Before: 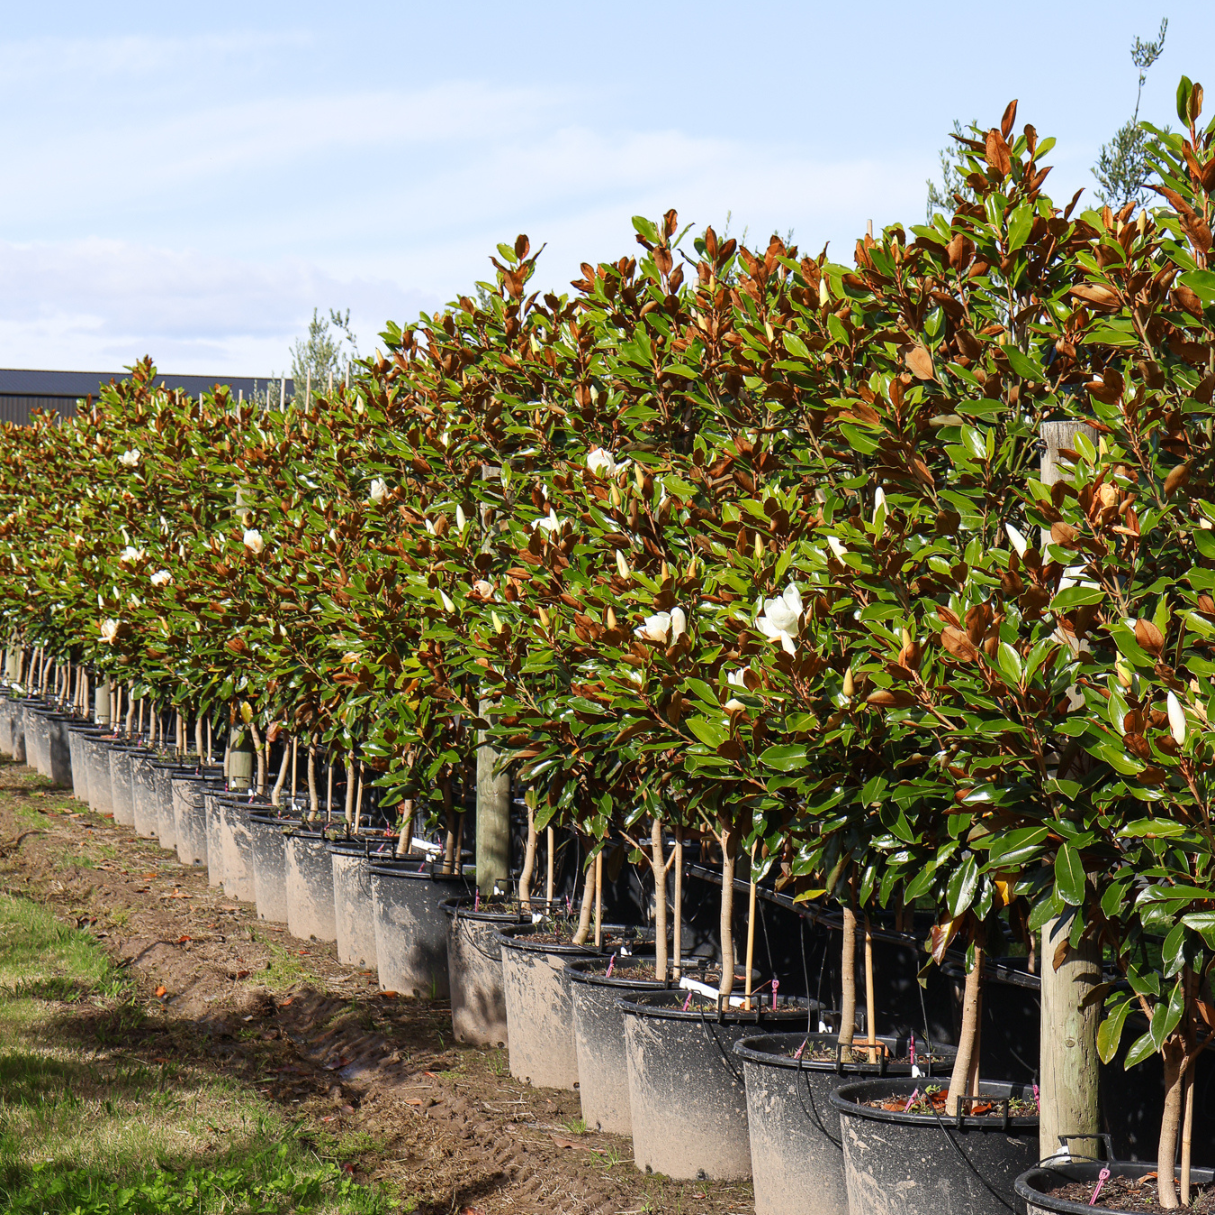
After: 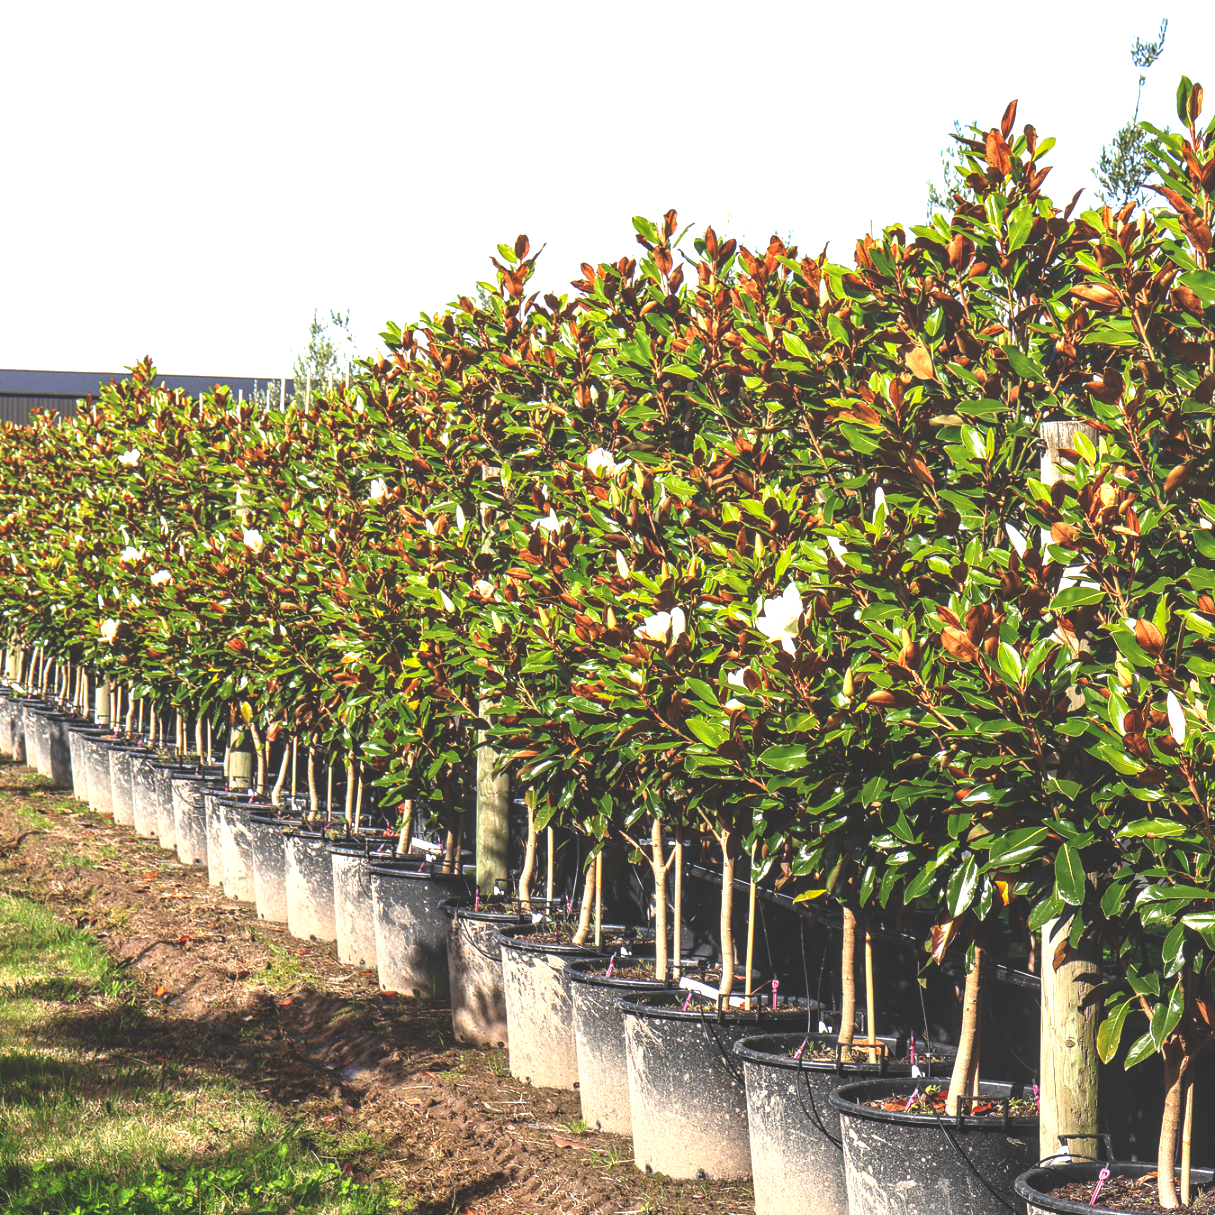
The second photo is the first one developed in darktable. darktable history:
rgb curve: curves: ch0 [(0, 0.186) (0.314, 0.284) (0.775, 0.708) (1, 1)], compensate middle gray true, preserve colors none
local contrast: on, module defaults
exposure: black level correction 0, exposure 0.9 EV, compensate highlight preservation false
